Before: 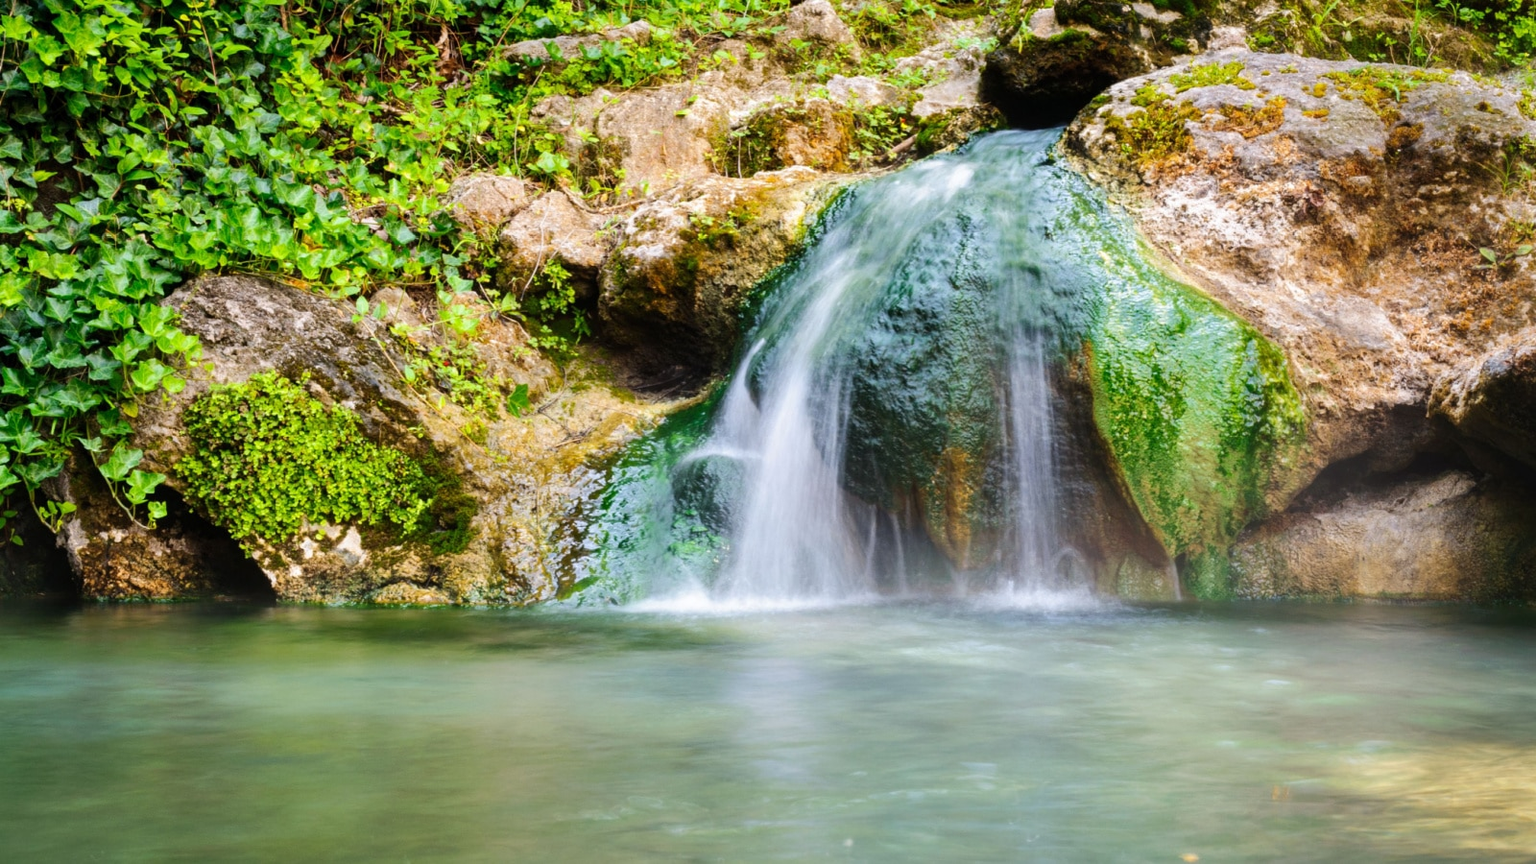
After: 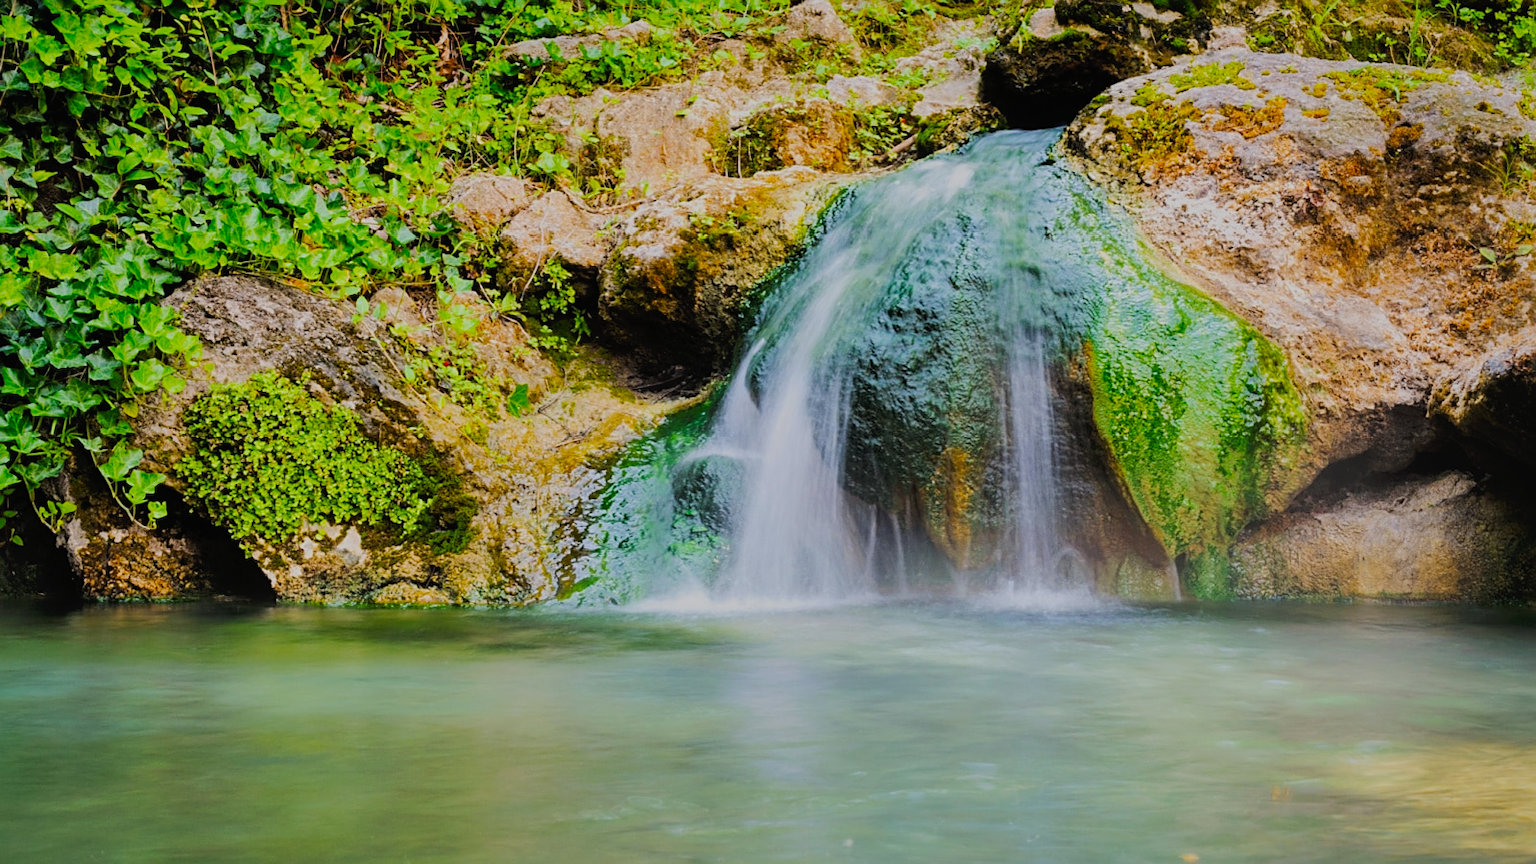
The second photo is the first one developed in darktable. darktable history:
sharpen: on, module defaults
white balance: emerald 1
tone curve: curves: ch0 [(0, 0) (0.003, 0.023) (0.011, 0.033) (0.025, 0.057) (0.044, 0.099) (0.069, 0.132) (0.1, 0.155) (0.136, 0.179) (0.177, 0.213) (0.224, 0.255) (0.277, 0.299) (0.335, 0.347) (0.399, 0.407) (0.468, 0.473) (0.543, 0.546) (0.623, 0.619) (0.709, 0.698) (0.801, 0.775) (0.898, 0.871) (1, 1)], preserve colors none
filmic rgb: black relative exposure -7.75 EV, white relative exposure 4.4 EV, threshold 3 EV, hardness 3.76, latitude 38.11%, contrast 0.966, highlights saturation mix 10%, shadows ↔ highlights balance 4.59%, color science v4 (2020), enable highlight reconstruction true
shadows and highlights: shadows -20, white point adjustment -2, highlights -35
